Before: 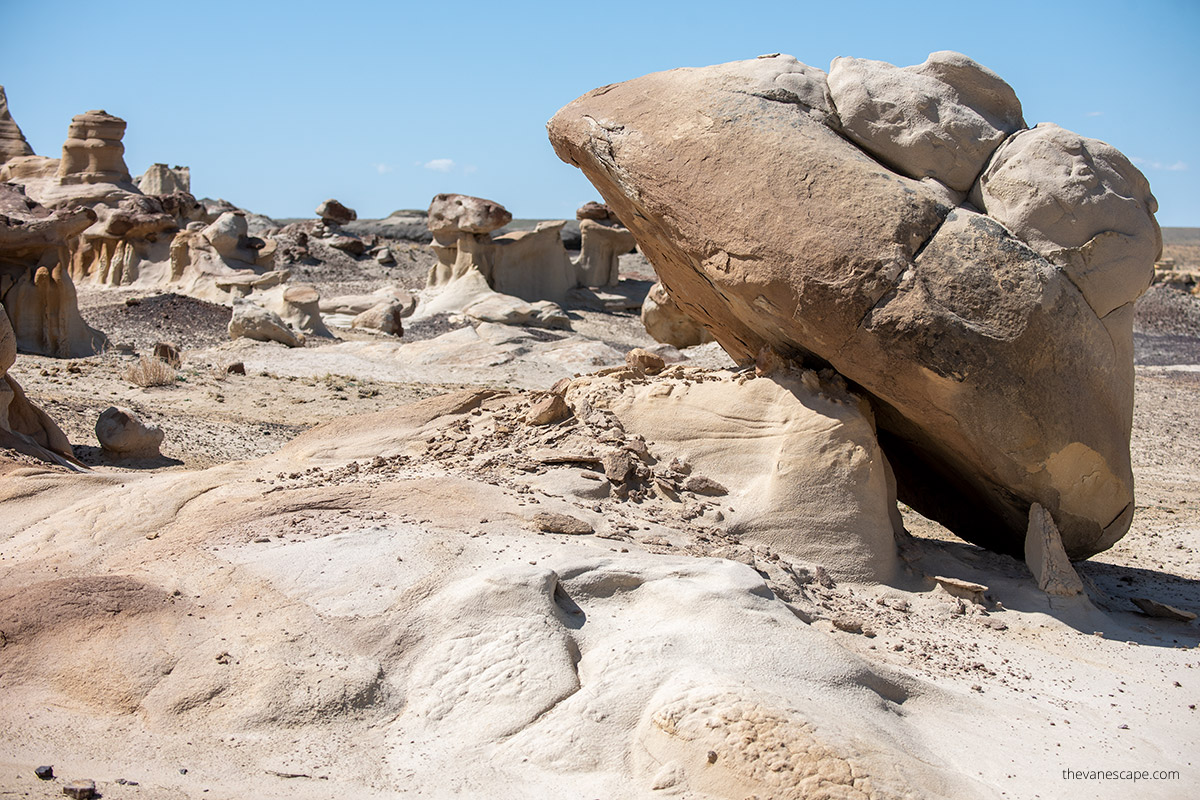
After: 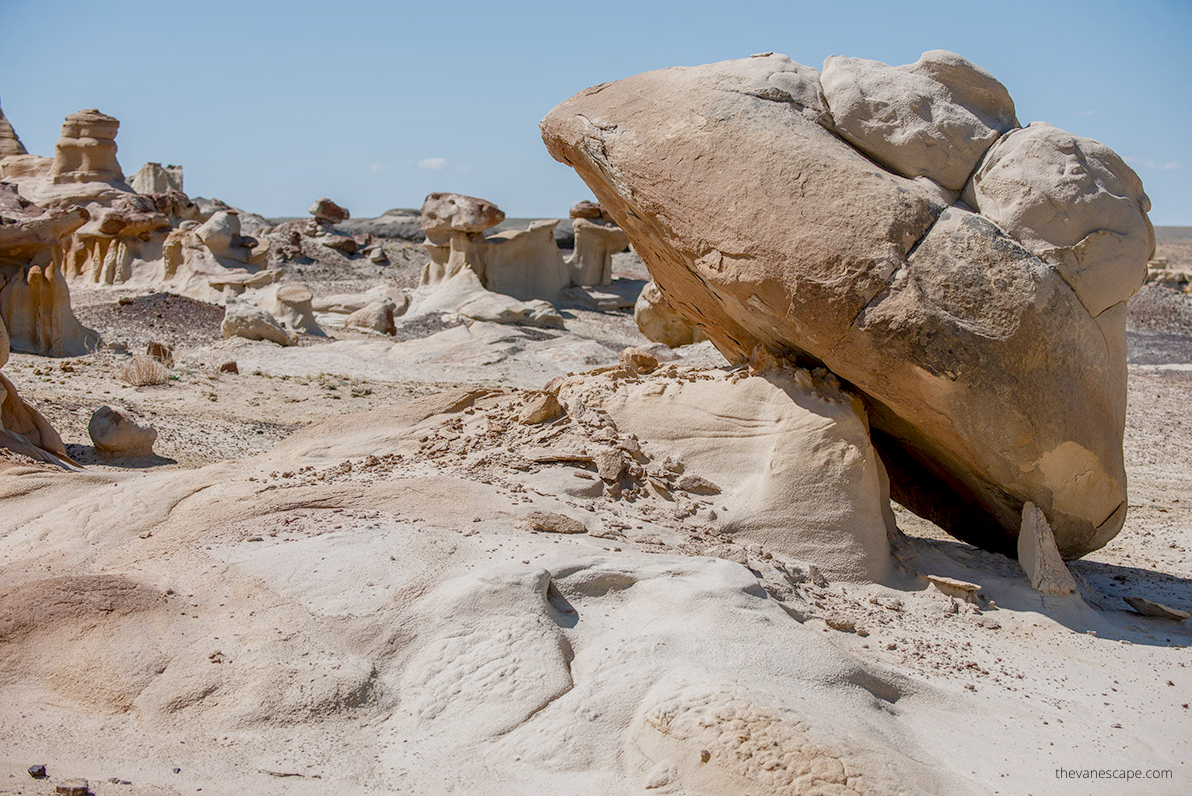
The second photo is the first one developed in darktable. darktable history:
color balance rgb: shadows lift › chroma 1%, shadows lift › hue 113°, highlights gain › chroma 0.2%, highlights gain › hue 333°, perceptual saturation grading › global saturation 20%, perceptual saturation grading › highlights -50%, perceptual saturation grading › shadows 25%, contrast -30%
local contrast: detail 130%
exposure: exposure 0.29 EV, compensate highlight preservation false
crop and rotate: left 0.614%, top 0.179%, bottom 0.309%
